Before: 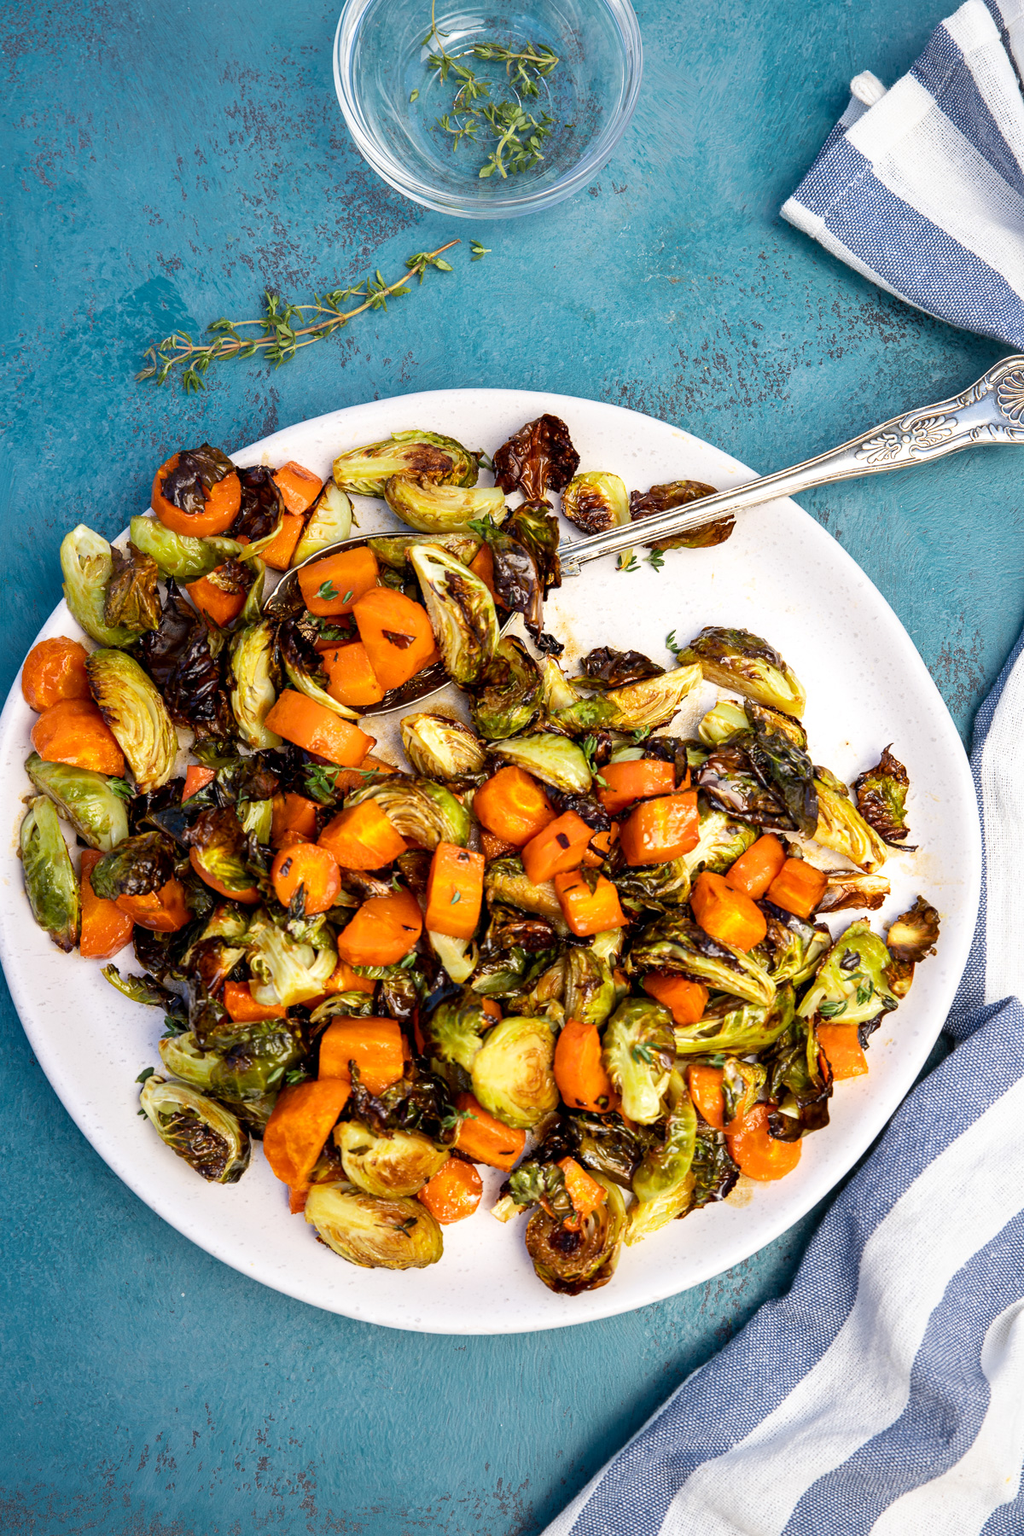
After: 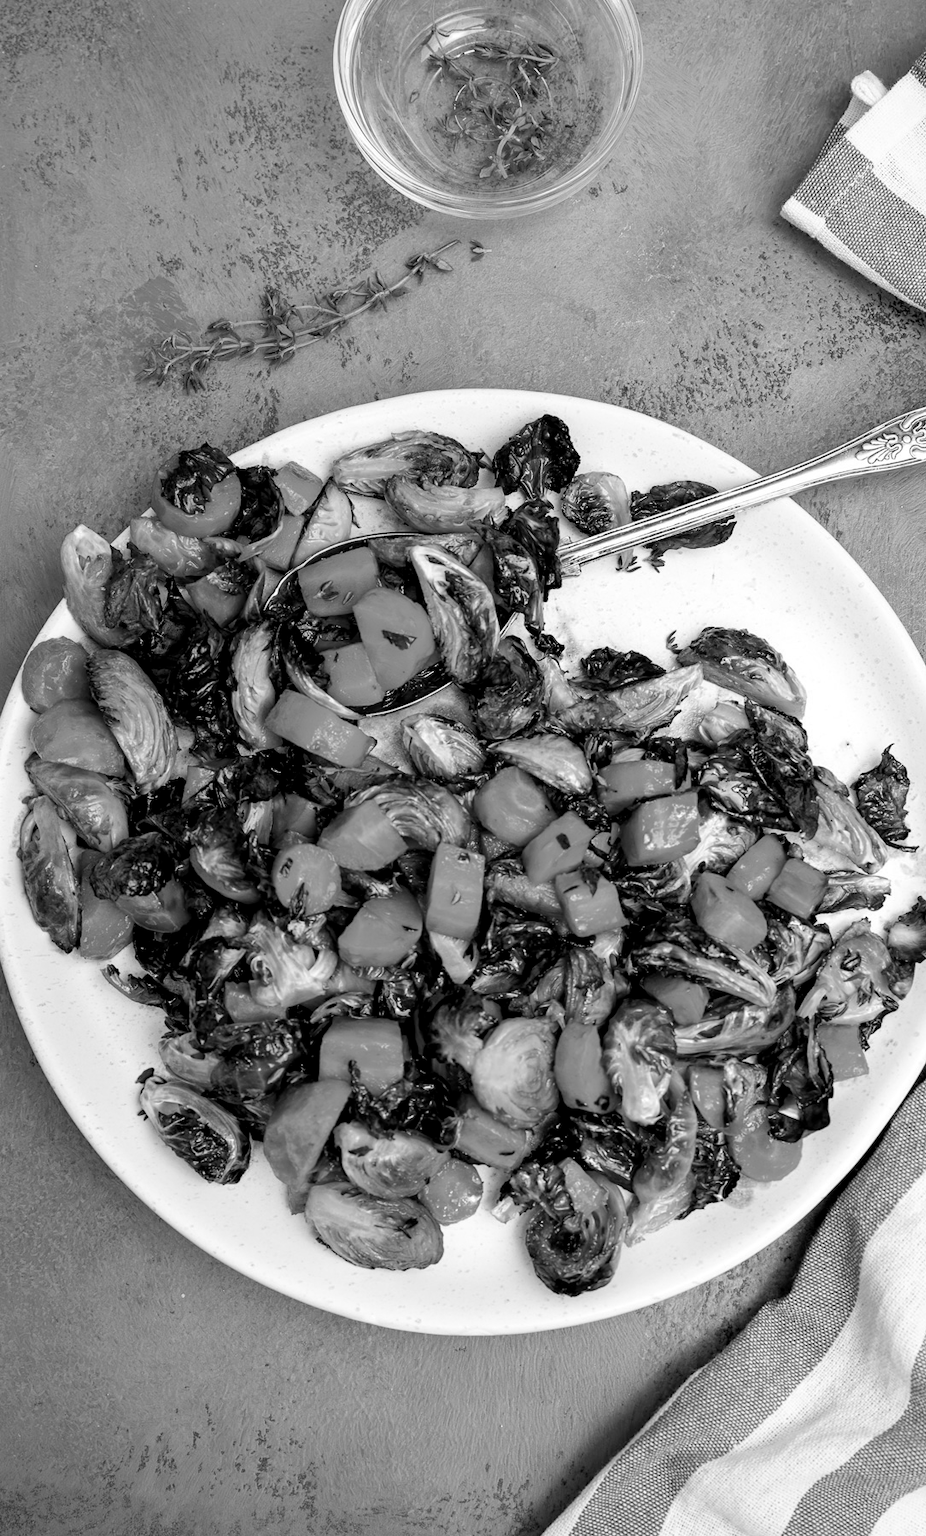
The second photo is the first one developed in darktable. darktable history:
color calibration: output gray [0.246, 0.254, 0.501, 0], gray › normalize channels true, illuminant same as pipeline (D50), adaptation XYZ, x 0.346, y 0.359, gamut compression 0
crop: right 9.509%, bottom 0.031%
exposure: black level correction 0.011, compensate highlight preservation false
levels: mode automatic, black 0.023%, white 99.97%, levels [0.062, 0.494, 0.925]
